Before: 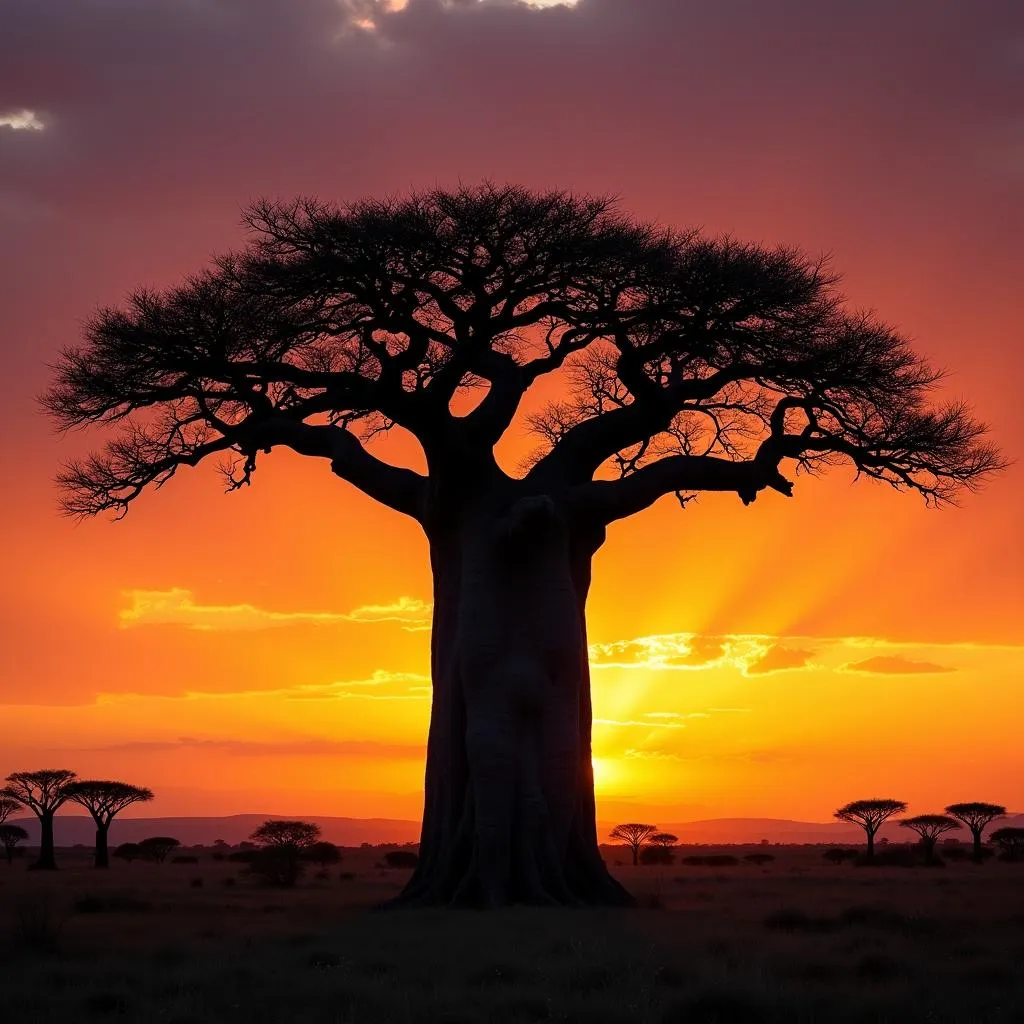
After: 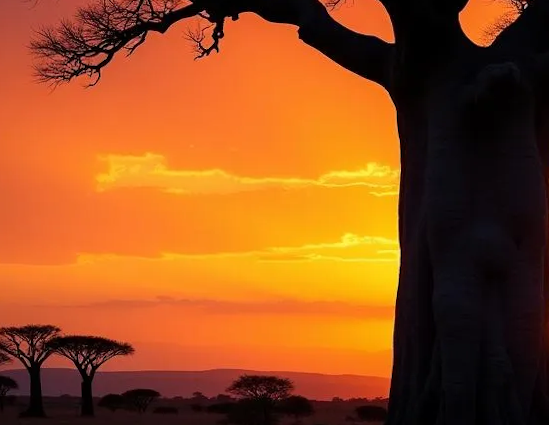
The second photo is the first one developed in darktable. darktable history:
crop: top 44.483%, right 43.593%, bottom 12.892%
rotate and perspective: rotation 0.074°, lens shift (vertical) 0.096, lens shift (horizontal) -0.041, crop left 0.043, crop right 0.952, crop top 0.024, crop bottom 0.979
